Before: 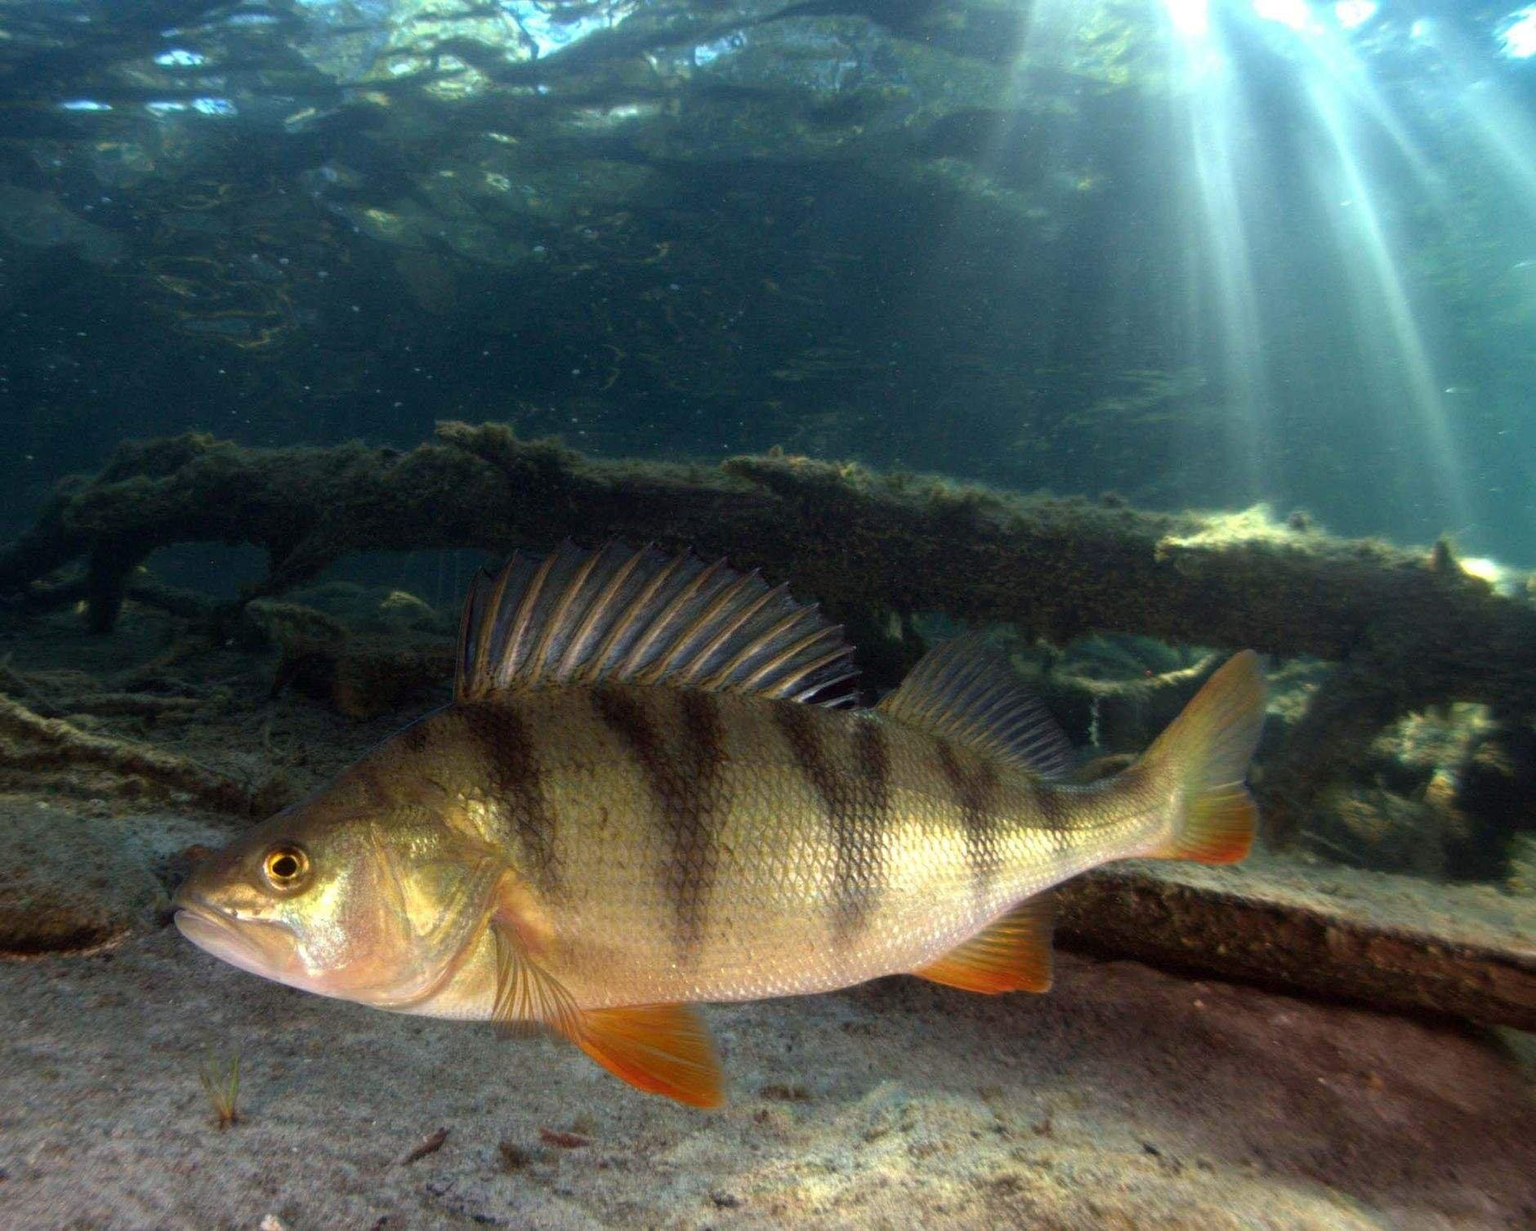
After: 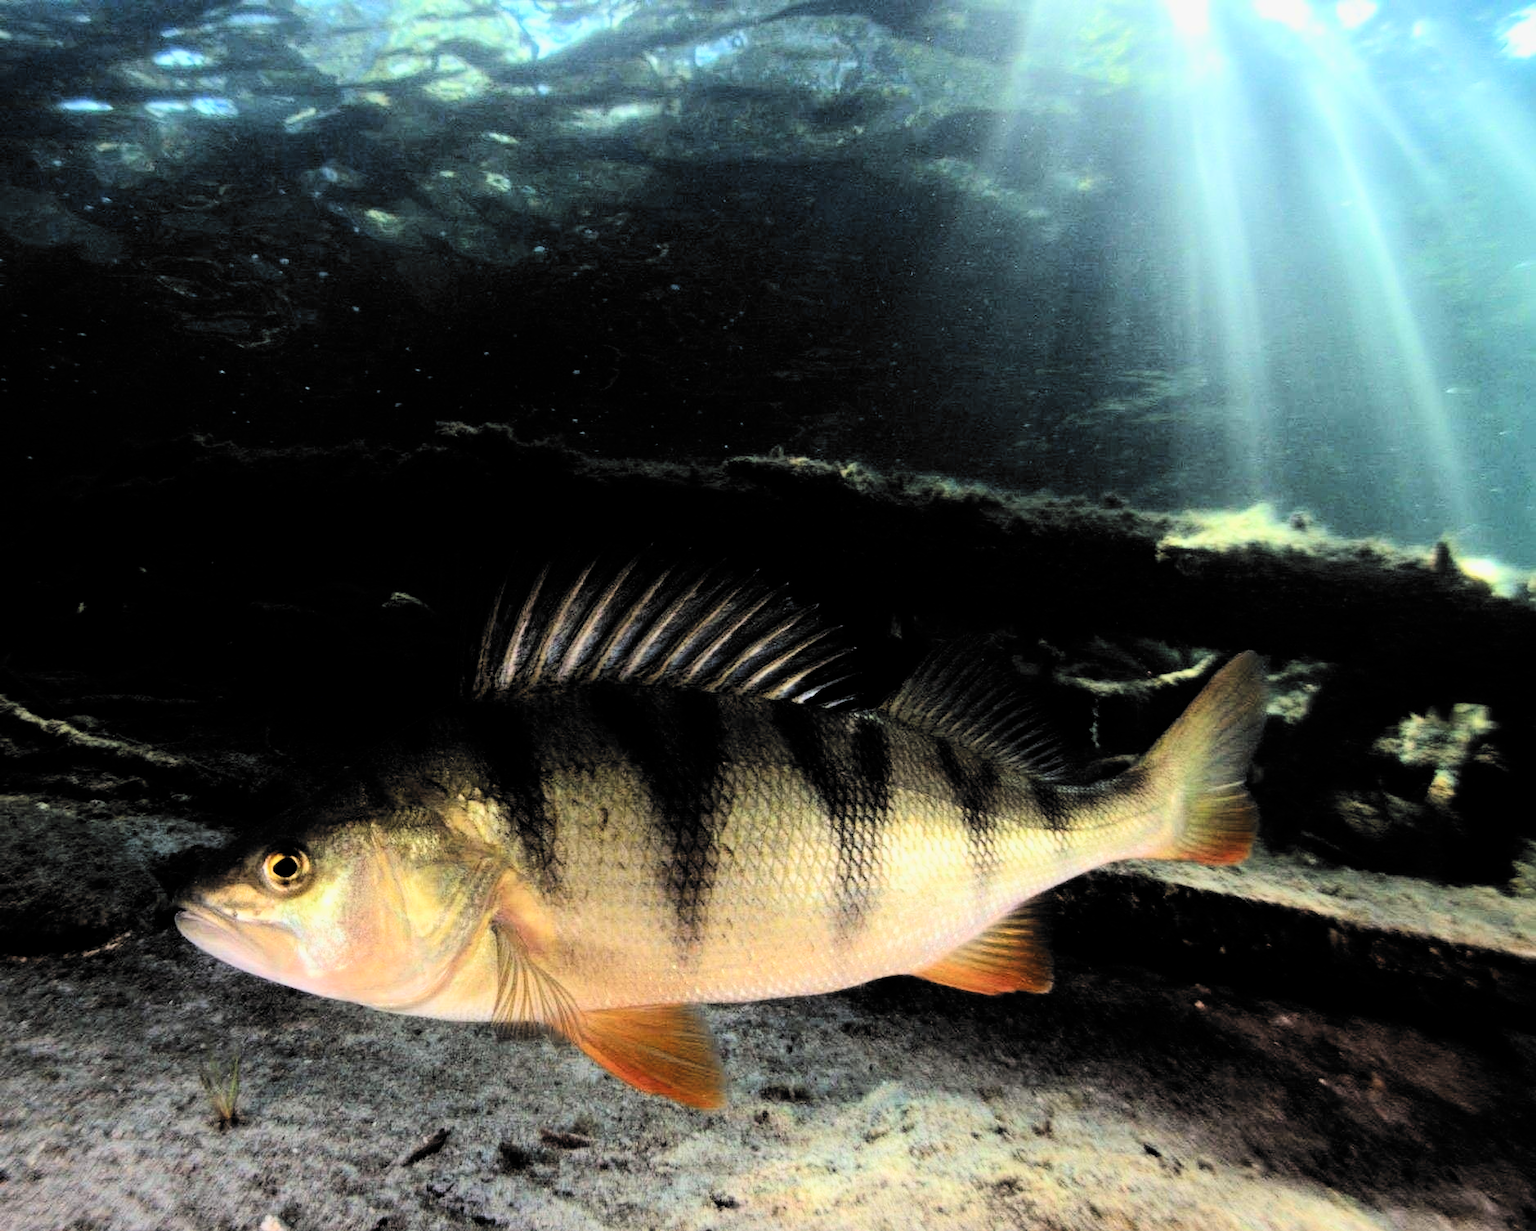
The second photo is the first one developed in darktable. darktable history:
tone equalizer: -8 EV -0.454 EV, -7 EV -0.421 EV, -6 EV -0.345 EV, -5 EV -0.246 EV, -3 EV 0.22 EV, -2 EV 0.335 EV, -1 EV 0.38 EV, +0 EV 0.41 EV, edges refinement/feathering 500, mask exposure compensation -1.57 EV, preserve details no
filmic rgb: black relative exposure -5.1 EV, white relative exposure 4 EV, hardness 2.87, contrast 1.398, highlights saturation mix -31.29%, color science v6 (2022)
tone curve: curves: ch0 [(0, 0) (0.004, 0.001) (0.133, 0.112) (0.325, 0.362) (0.832, 0.893) (1, 1)], color space Lab, independent channels, preserve colors none
